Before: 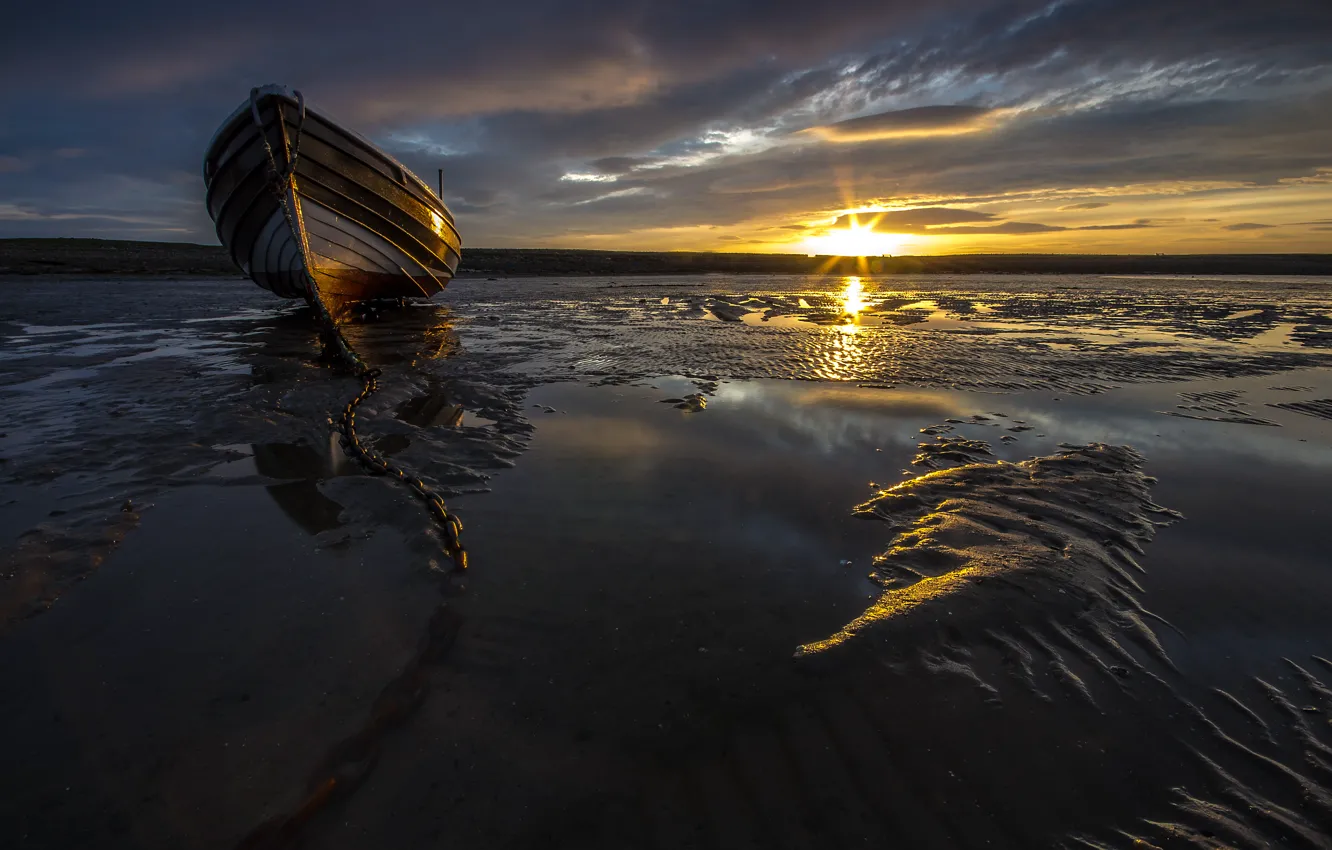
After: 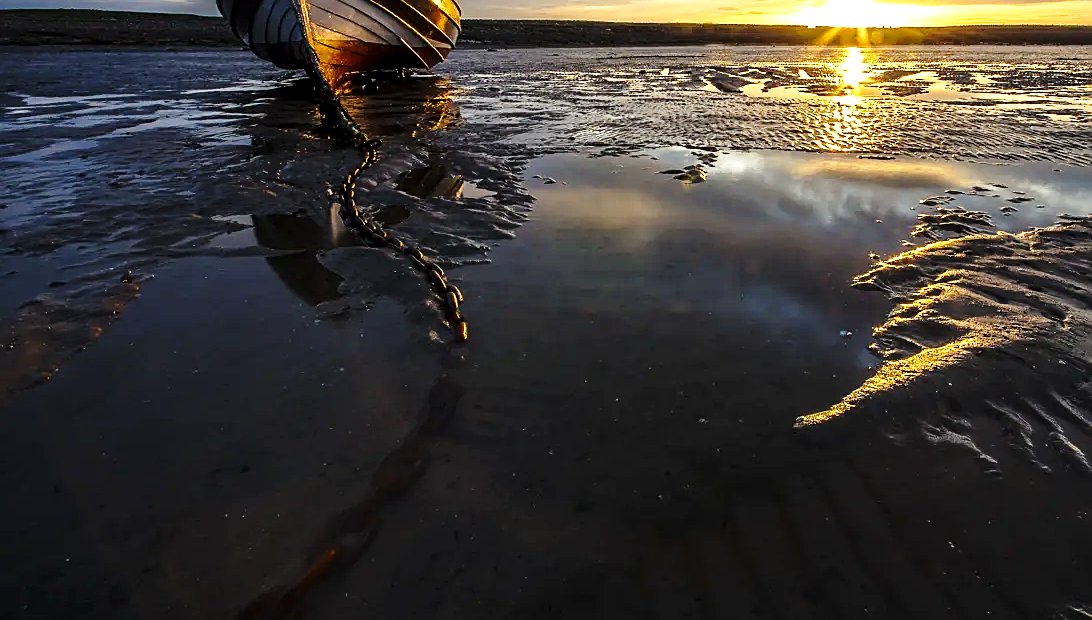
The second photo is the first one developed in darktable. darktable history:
crop: top 26.989%, right 17.963%
base curve: curves: ch0 [(0, 0) (0.028, 0.03) (0.121, 0.232) (0.46, 0.748) (0.859, 0.968) (1, 1)], preserve colors none
sharpen: on, module defaults
exposure: black level correction 0.001, exposure 0.672 EV, compensate highlight preservation false
